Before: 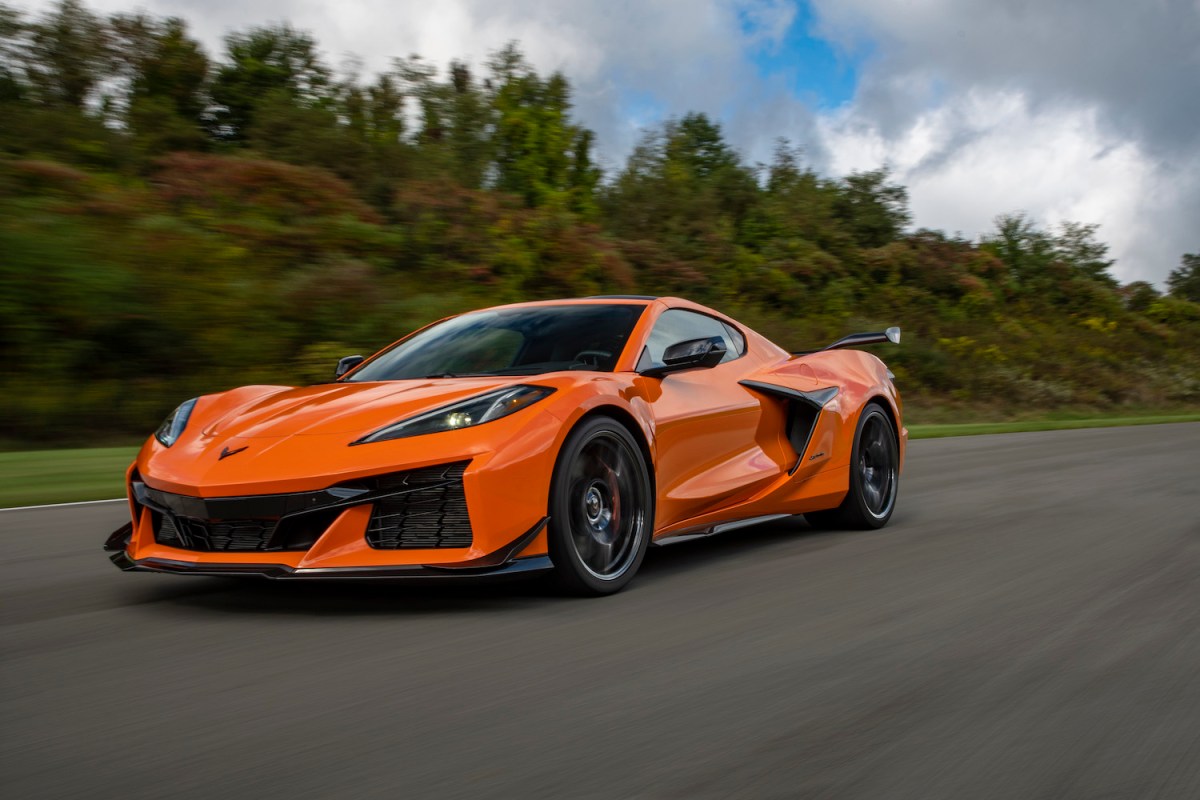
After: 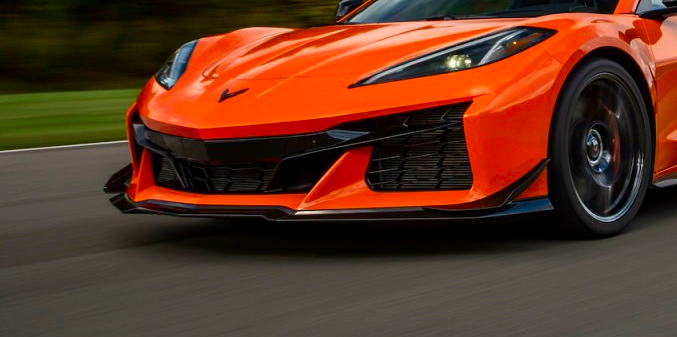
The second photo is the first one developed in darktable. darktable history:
contrast brightness saturation: contrast 0.157, saturation 0.31
crop: top 44.787%, right 43.563%, bottom 13.079%
